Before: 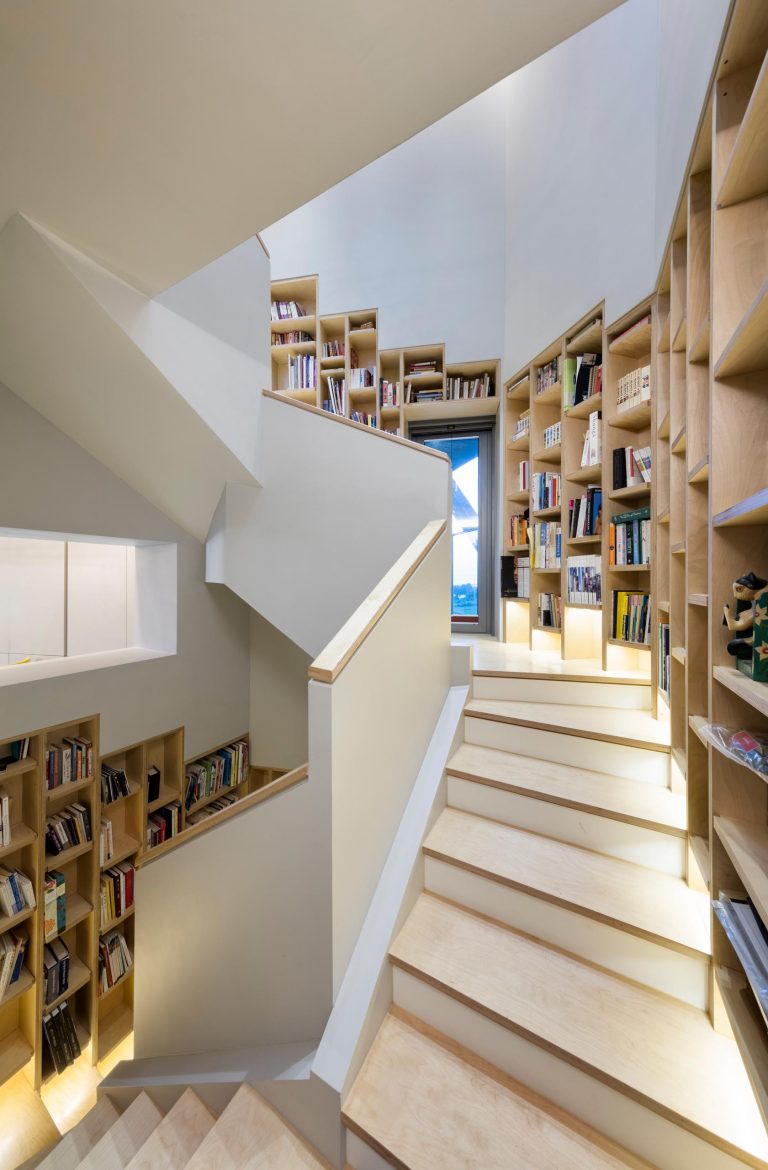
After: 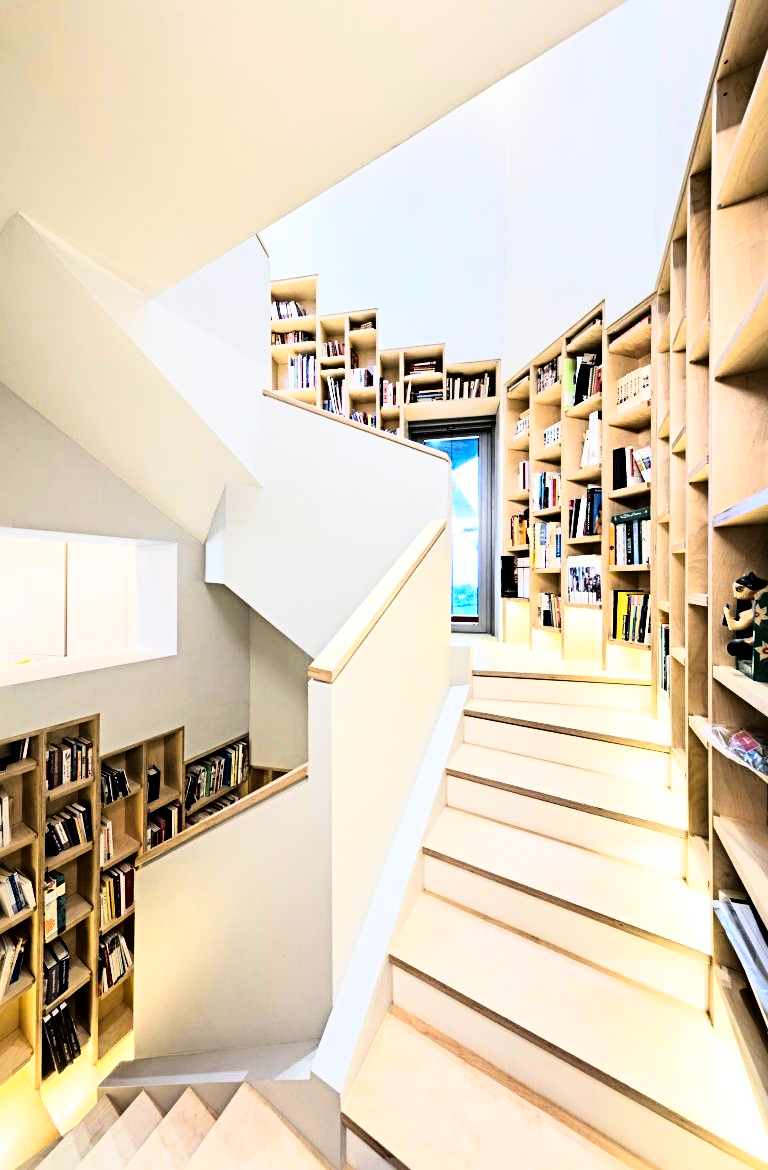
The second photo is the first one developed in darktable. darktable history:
sharpen: radius 4.883
rgb curve: curves: ch0 [(0, 0) (0.21, 0.15) (0.24, 0.21) (0.5, 0.75) (0.75, 0.96) (0.89, 0.99) (1, 1)]; ch1 [(0, 0.02) (0.21, 0.13) (0.25, 0.2) (0.5, 0.67) (0.75, 0.9) (0.89, 0.97) (1, 1)]; ch2 [(0, 0.02) (0.21, 0.13) (0.25, 0.2) (0.5, 0.67) (0.75, 0.9) (0.89, 0.97) (1, 1)], compensate middle gray true
